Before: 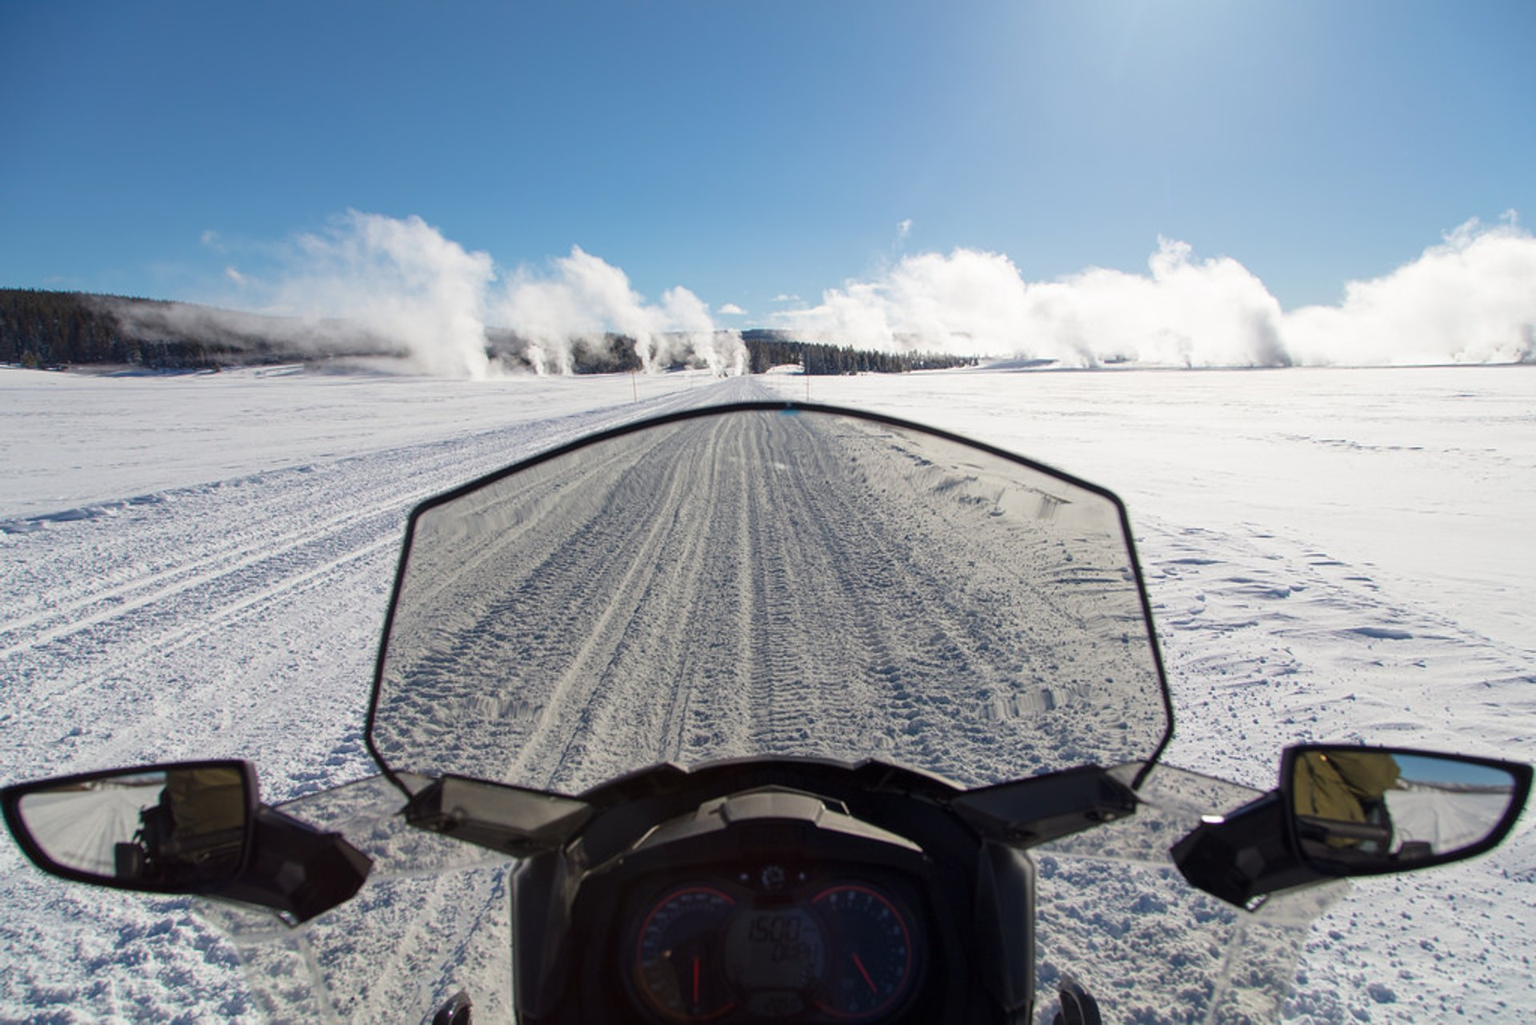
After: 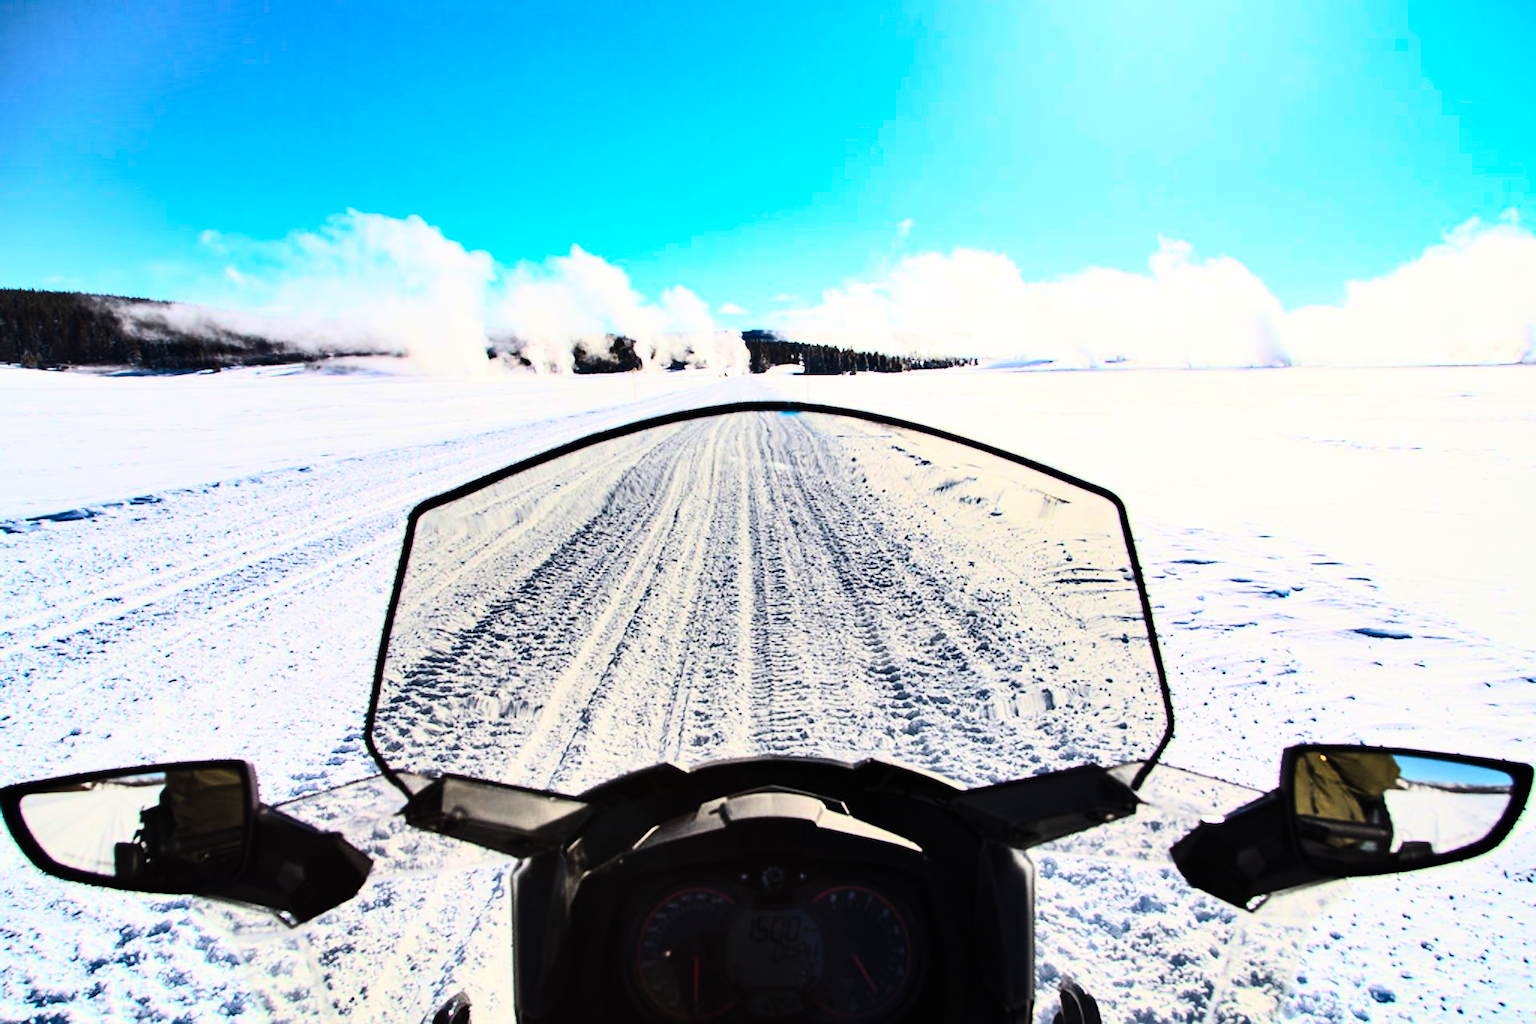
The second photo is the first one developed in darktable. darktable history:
contrast brightness saturation: contrast 0.2, brightness 0.16, saturation 0.22
shadows and highlights: shadows 30.63, highlights -63.22, shadows color adjustment 98%, highlights color adjustment 58.61%, soften with gaussian
rgb curve: curves: ch0 [(0, 0) (0.21, 0.15) (0.24, 0.21) (0.5, 0.75) (0.75, 0.96) (0.89, 0.99) (1, 1)]; ch1 [(0, 0.02) (0.21, 0.13) (0.25, 0.2) (0.5, 0.67) (0.75, 0.9) (0.89, 0.97) (1, 1)]; ch2 [(0, 0.02) (0.21, 0.13) (0.25, 0.2) (0.5, 0.67) (0.75, 0.9) (0.89, 0.97) (1, 1)], compensate middle gray true
